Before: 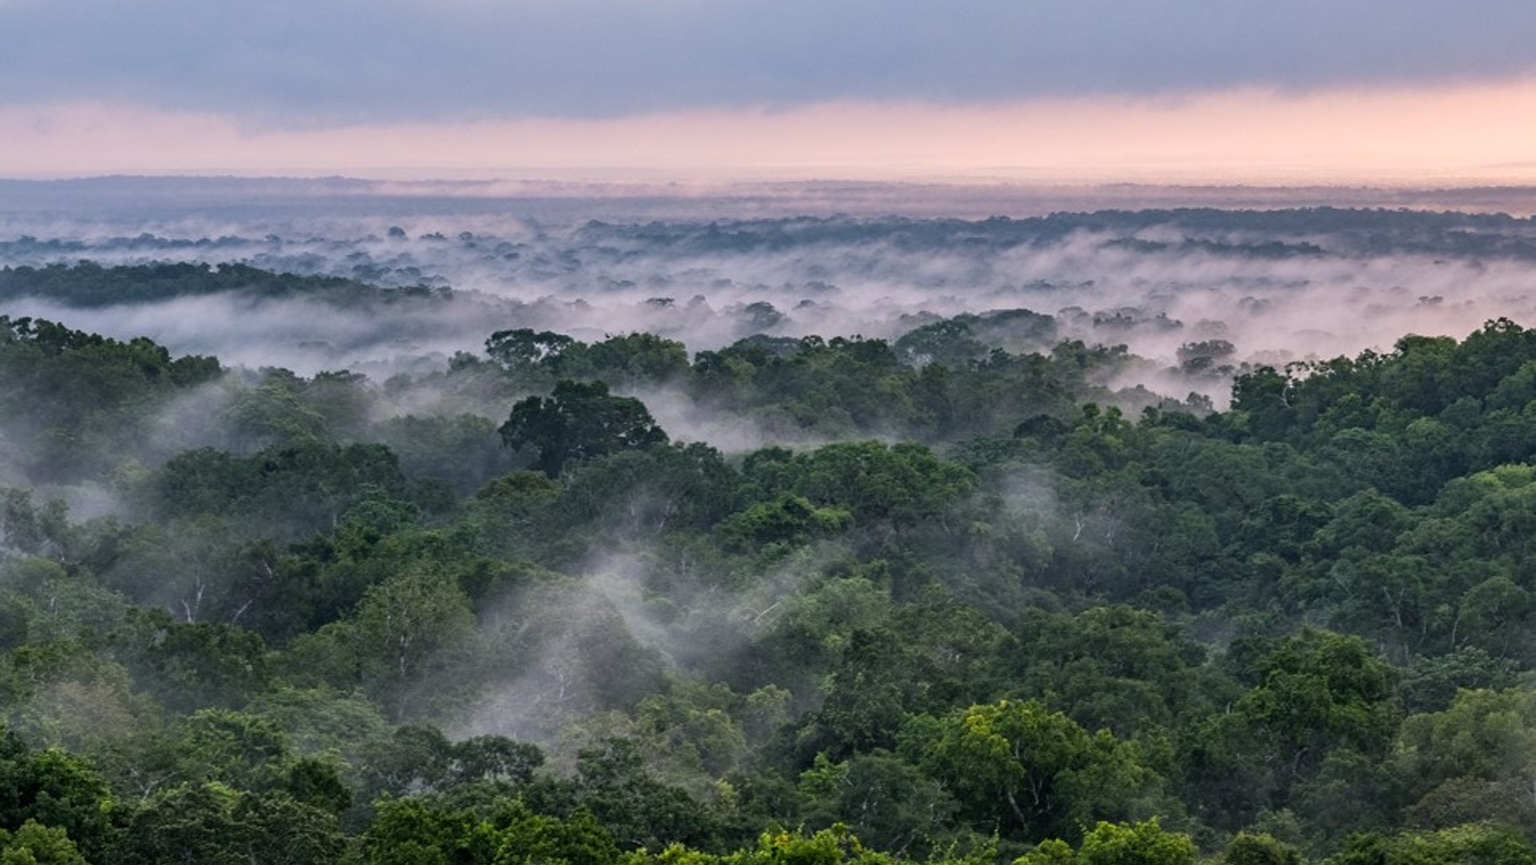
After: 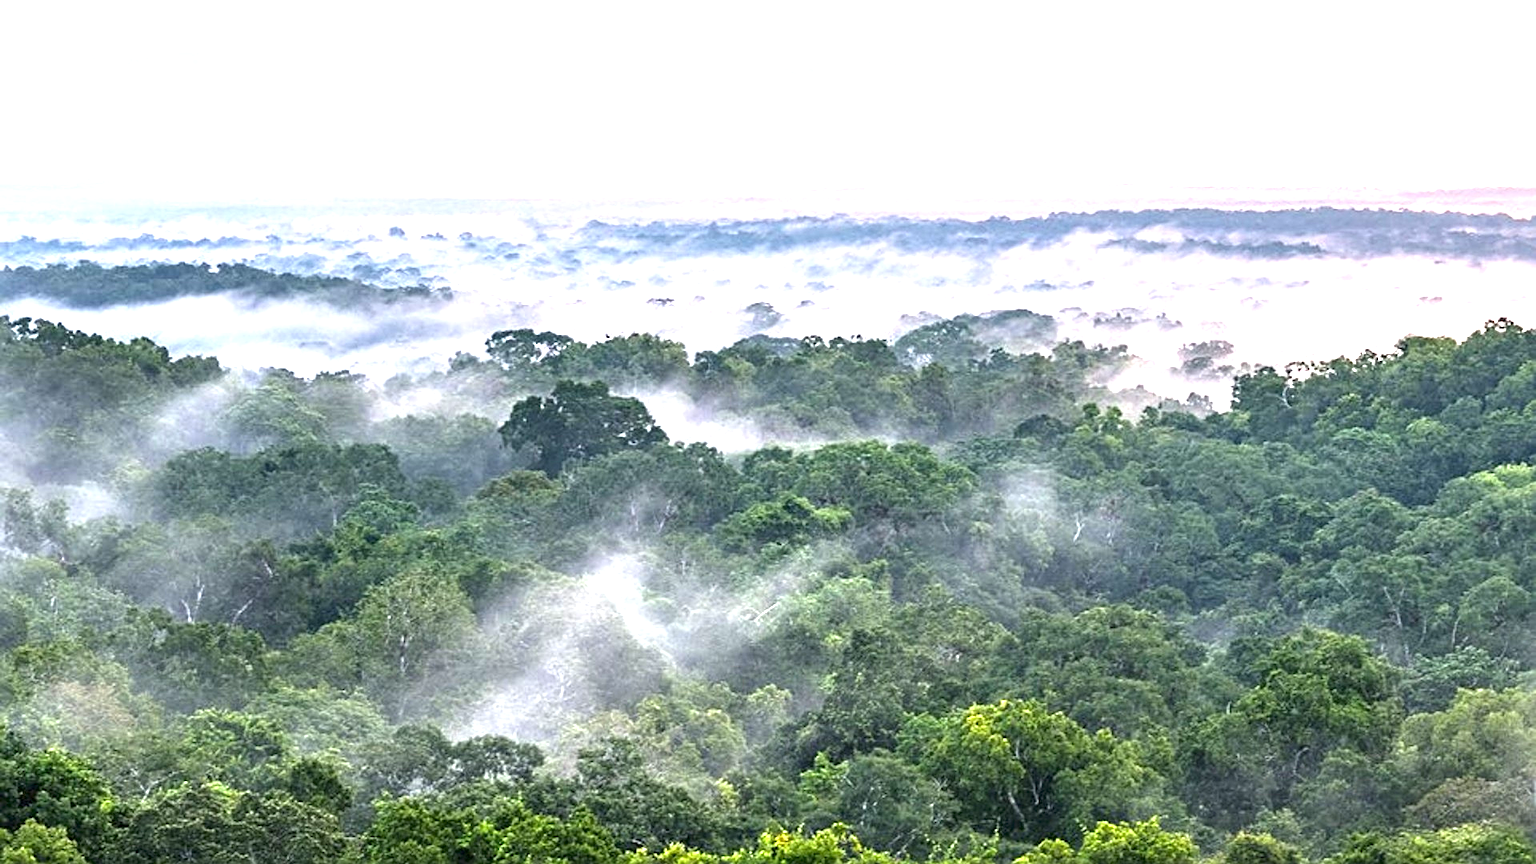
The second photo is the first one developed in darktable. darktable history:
sharpen: on, module defaults
exposure: black level correction 0, exposure 1.931 EV, compensate highlight preservation false
